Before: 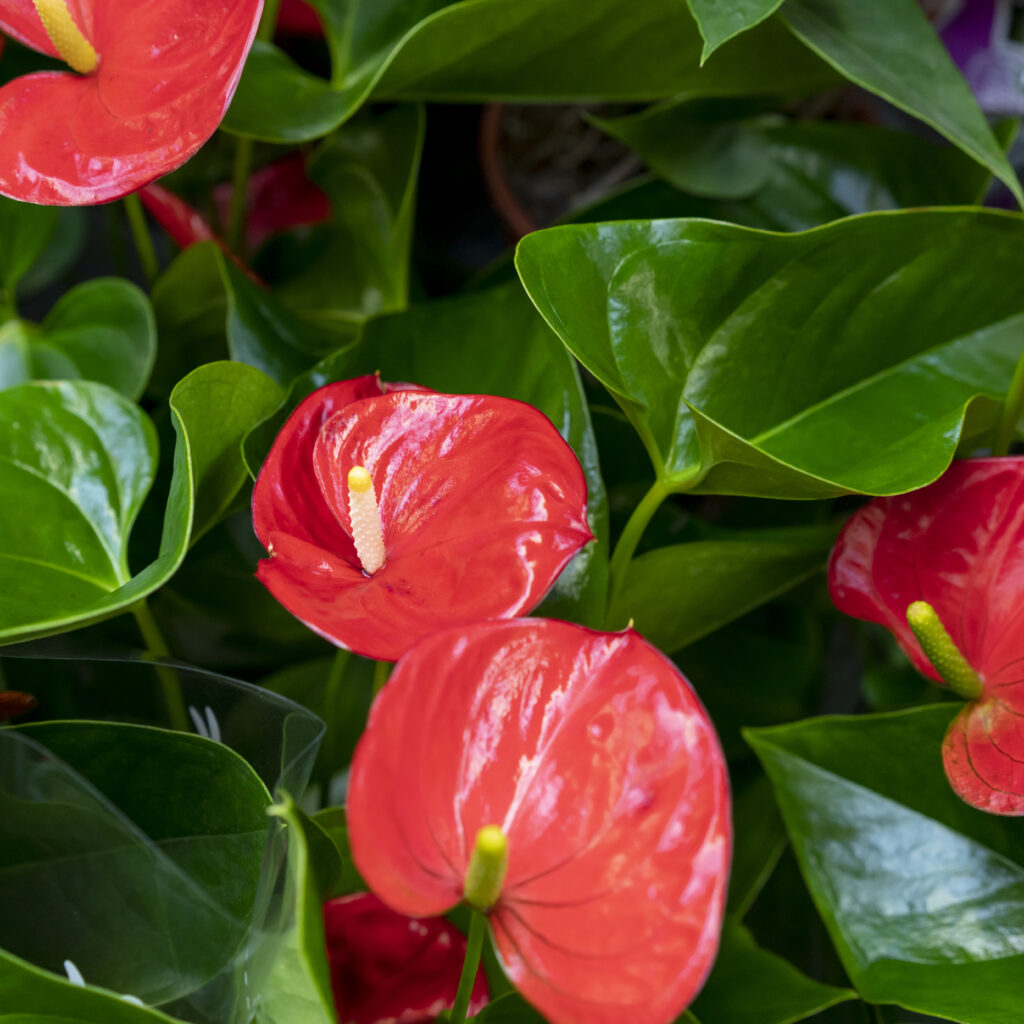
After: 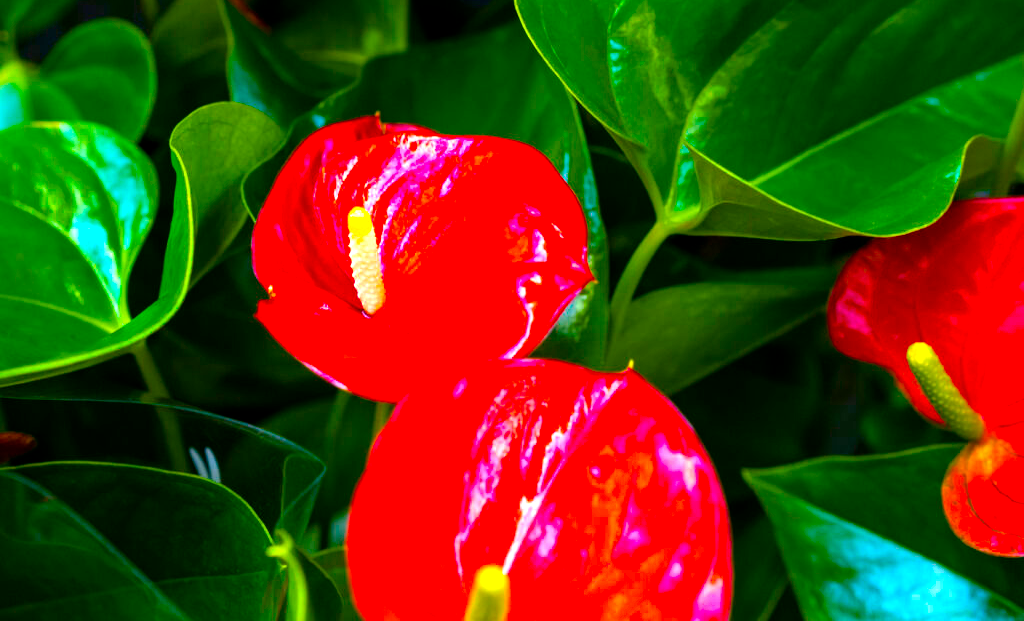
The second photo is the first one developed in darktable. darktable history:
crop and rotate: top 25.357%, bottom 13.942%
color balance rgb: linear chroma grading › global chroma 42%, perceptual saturation grading › global saturation 42%, perceptual brilliance grading › global brilliance 25%, global vibrance 33%
